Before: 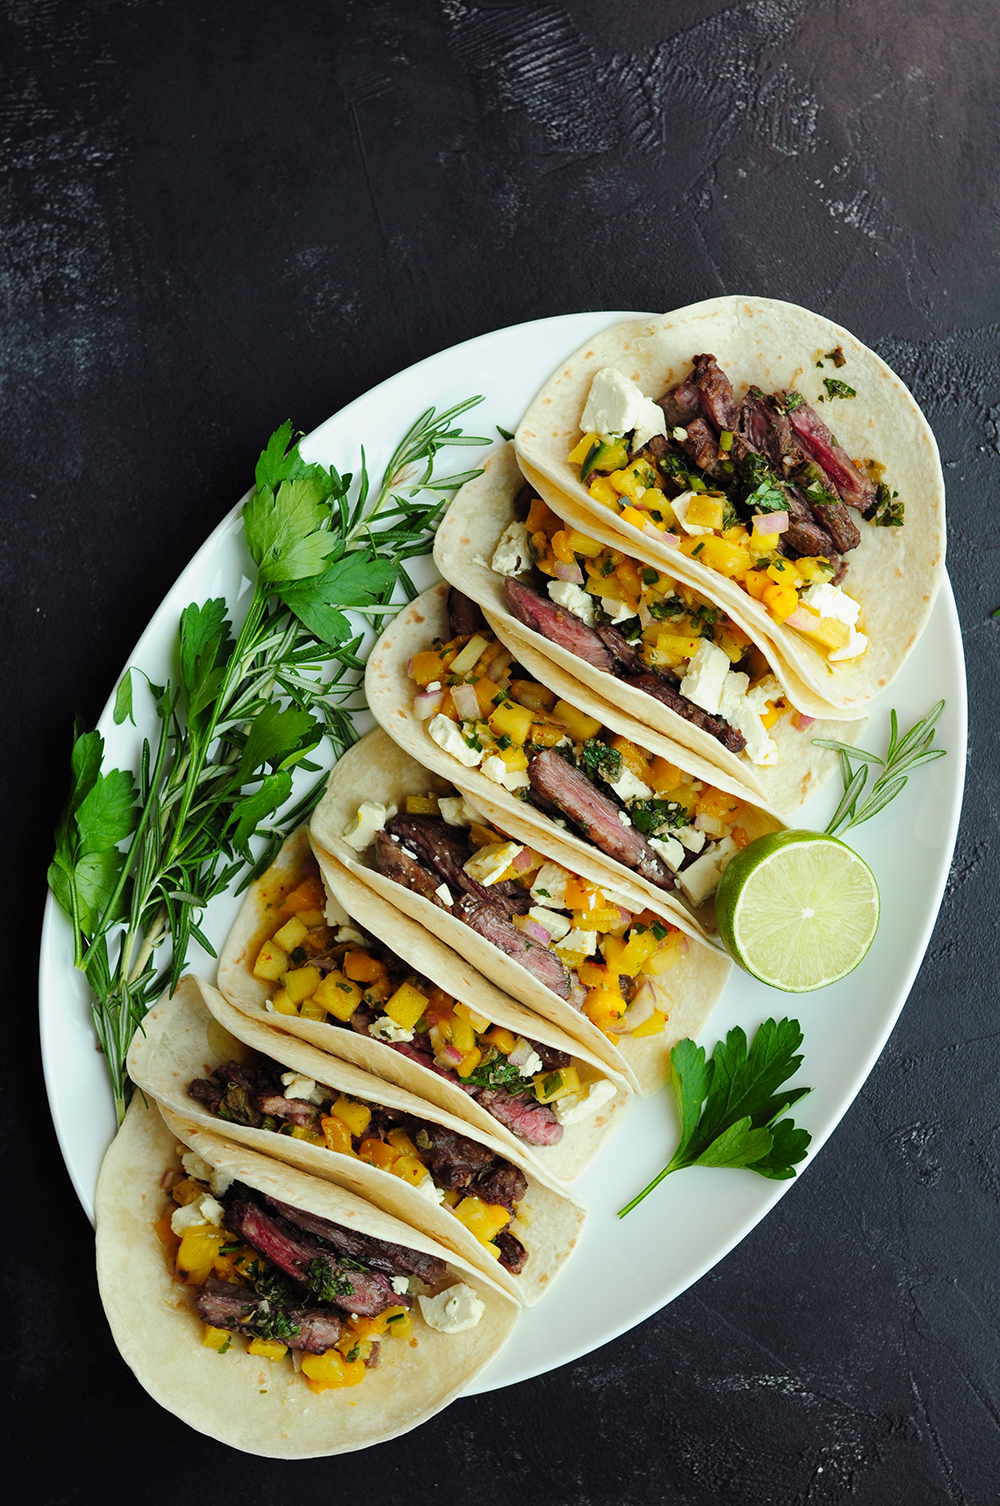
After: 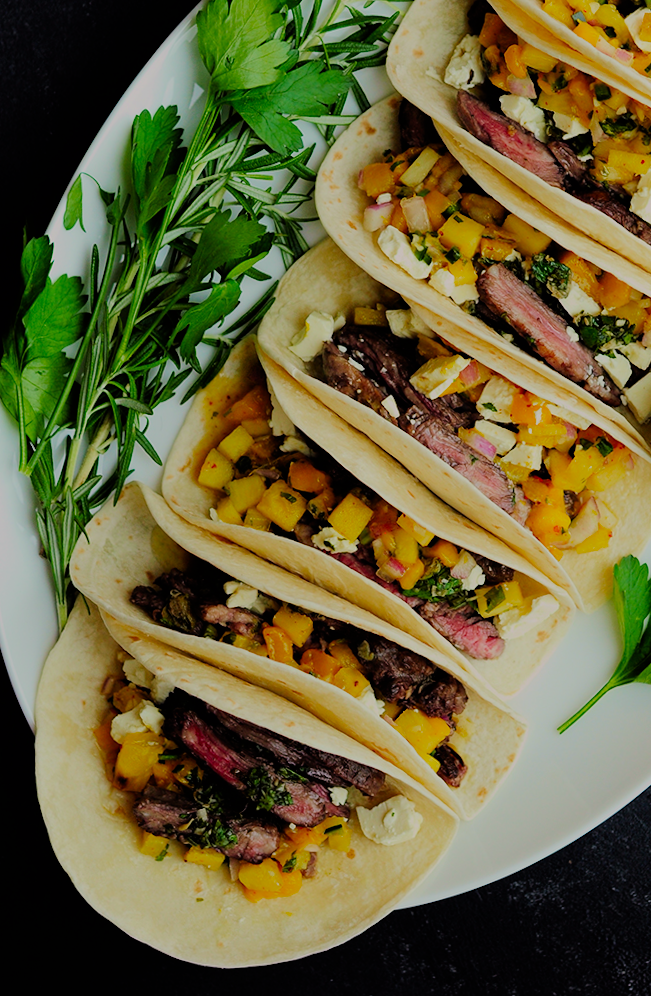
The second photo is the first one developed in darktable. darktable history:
exposure: exposure -0.37 EV, compensate highlight preservation false
velvia: on, module defaults
color correction: highlights a* 3.25, highlights b* 1.65, saturation 1.22
filmic rgb: black relative exposure -6.92 EV, white relative exposure 5.67 EV, hardness 2.85
crop and rotate: angle -1.13°, left 3.842%, top 31.885%, right 29.13%
